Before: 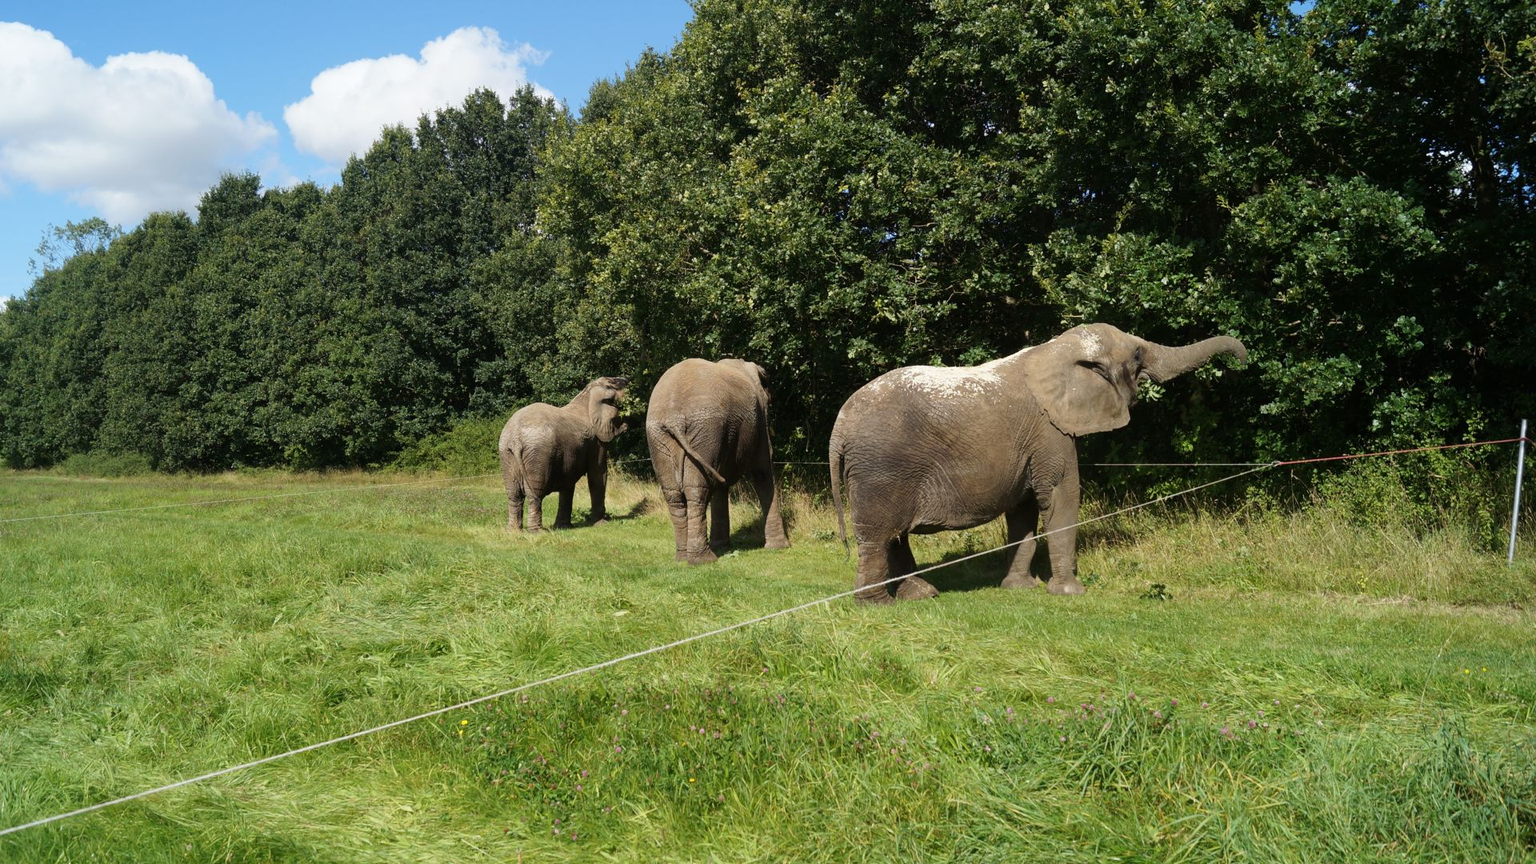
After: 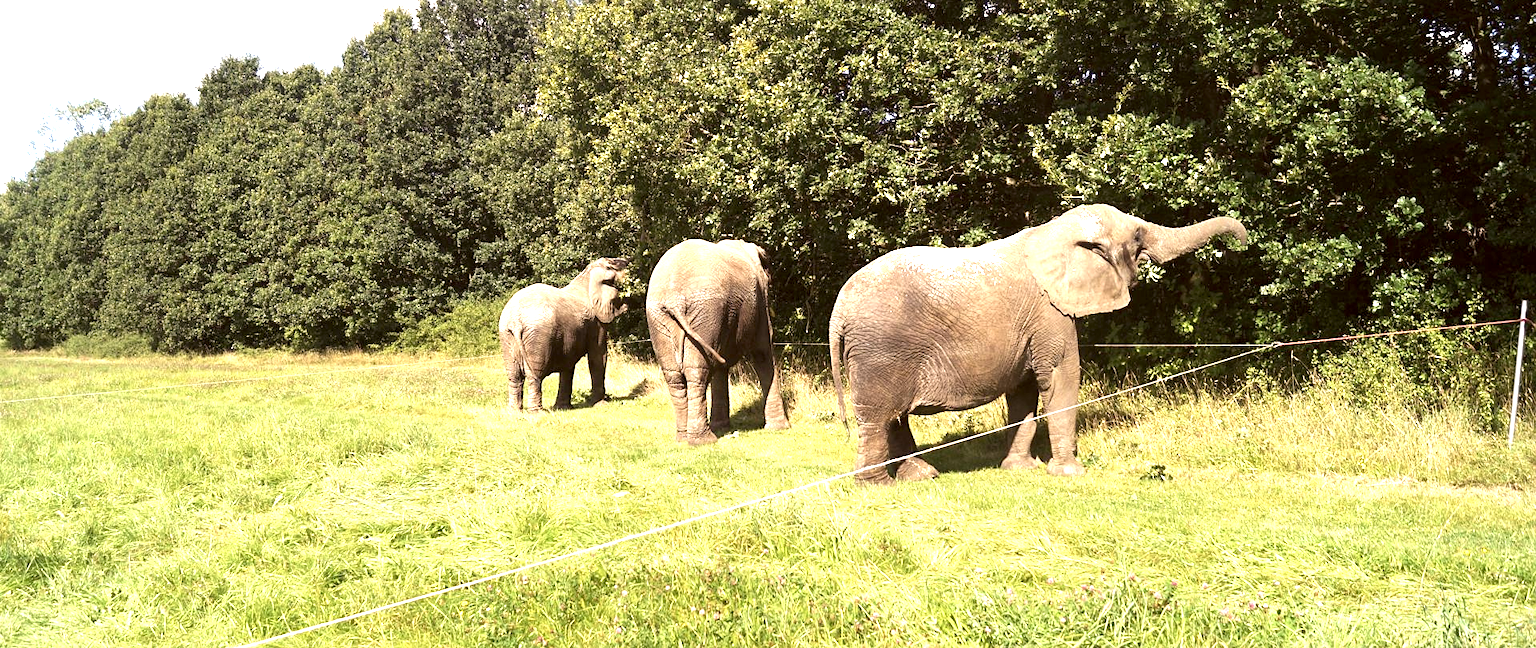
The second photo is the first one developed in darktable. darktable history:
color correction: highlights a* 10.21, highlights b* 9.79, shadows a* 8.61, shadows b* 7.88, saturation 0.8
sharpen: amount 0.2
crop: top 13.819%, bottom 11.169%
exposure: black level correction 0.001, exposure 1.735 EV, compensate highlight preservation false
